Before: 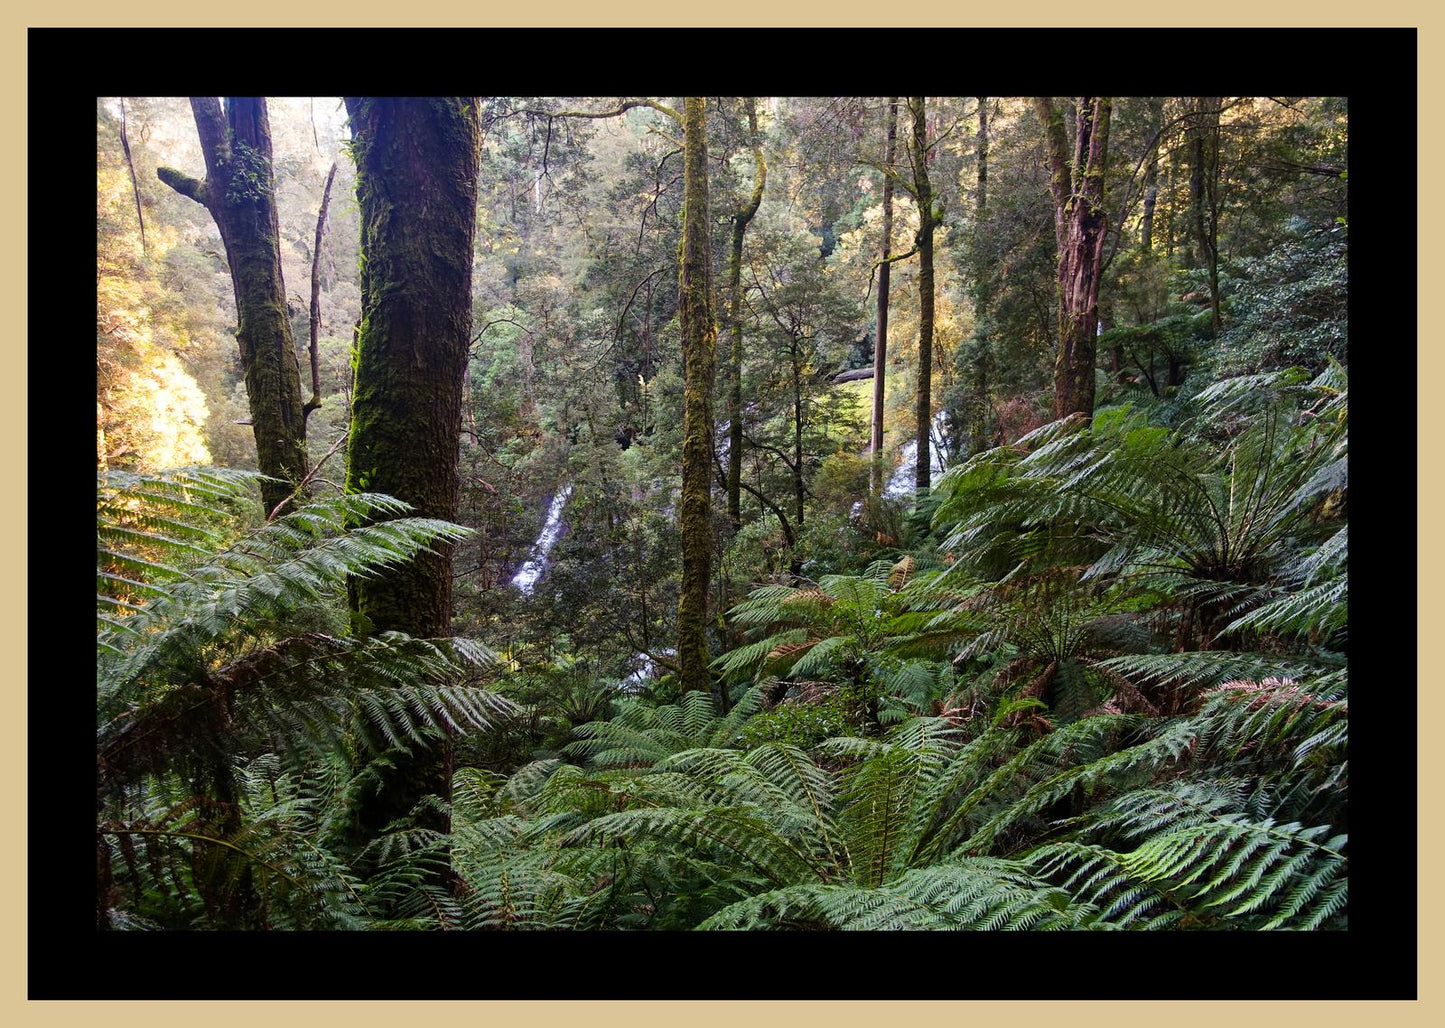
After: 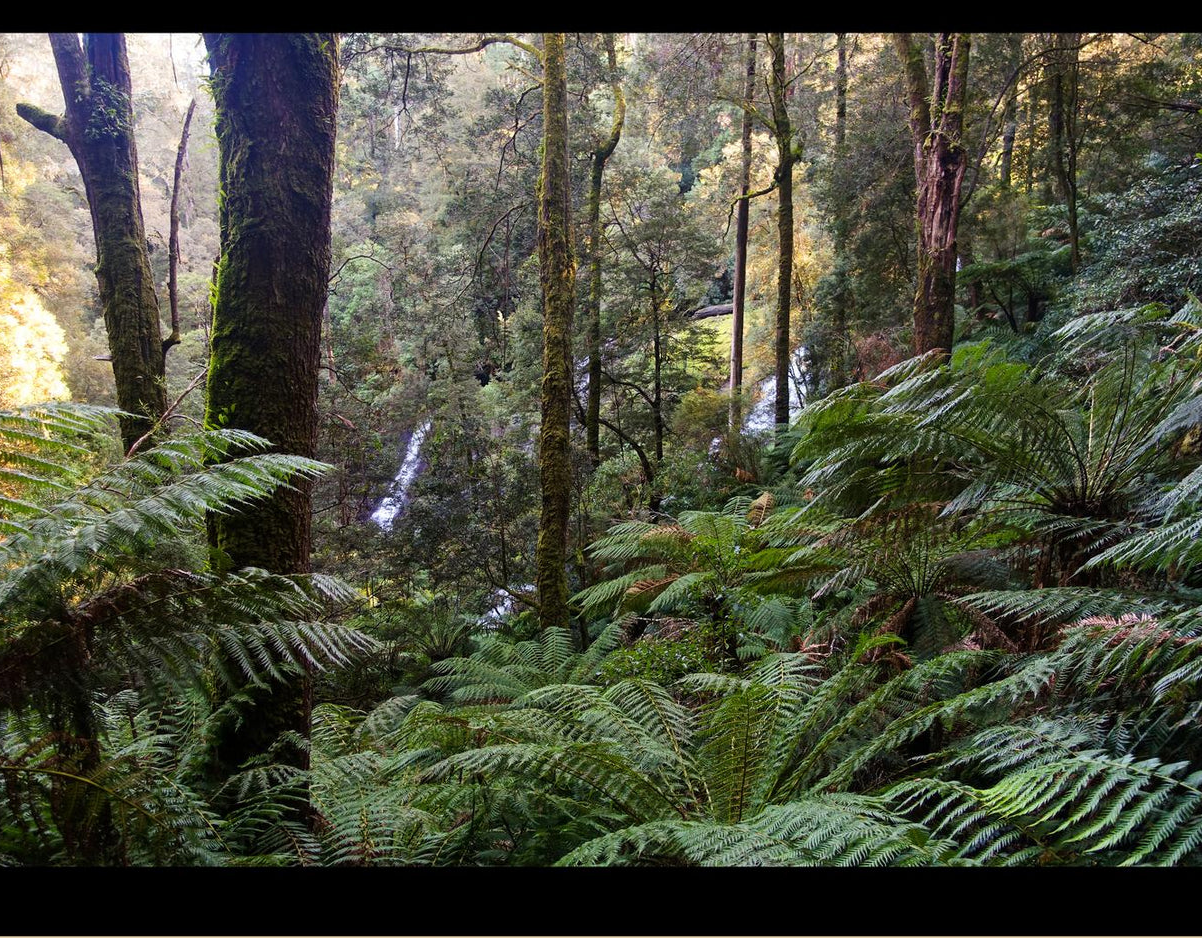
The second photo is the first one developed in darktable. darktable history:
crop: left 9.822%, top 6.276%, right 6.965%, bottom 2.392%
